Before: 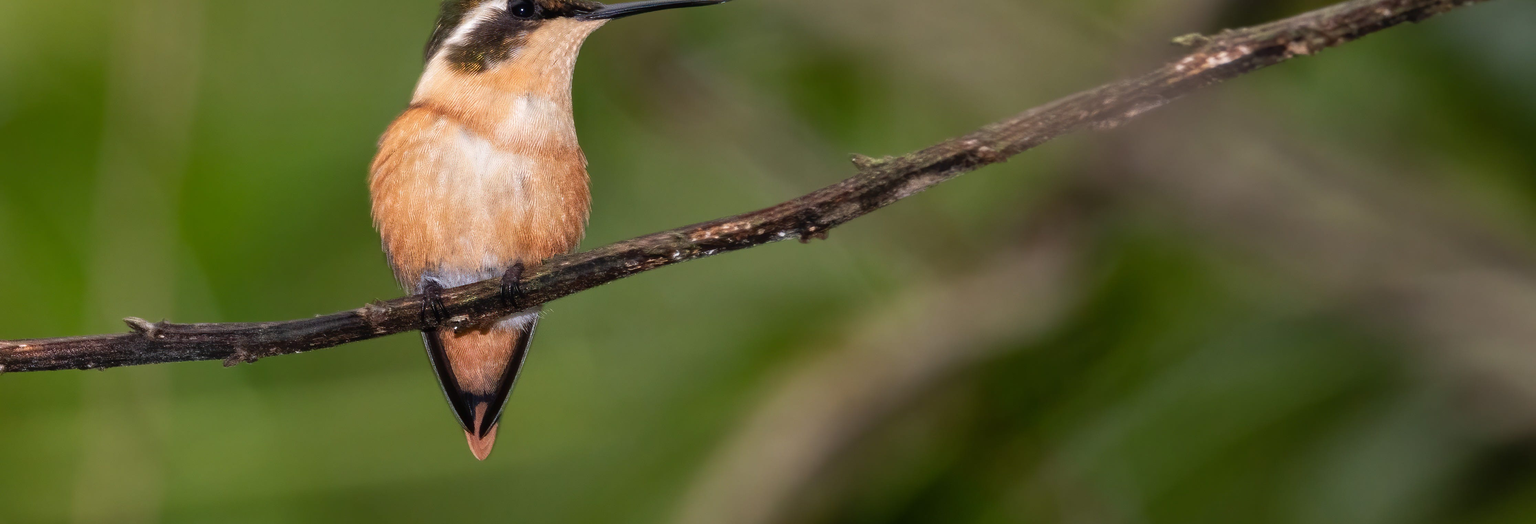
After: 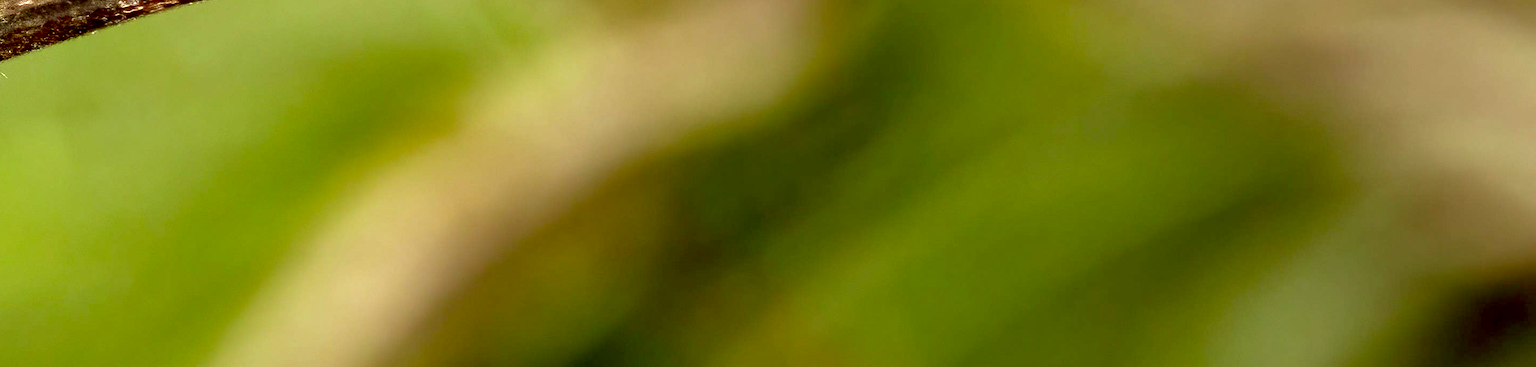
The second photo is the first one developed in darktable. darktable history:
exposure: black level correction 0.009, exposure 1.415 EV, compensate exposure bias true, compensate highlight preservation false
color correction: highlights a* -5.37, highlights b* 9.8, shadows a* 9.42, shadows b* 24.53
crop and rotate: left 35.771%, top 50.018%, bottom 4.869%
